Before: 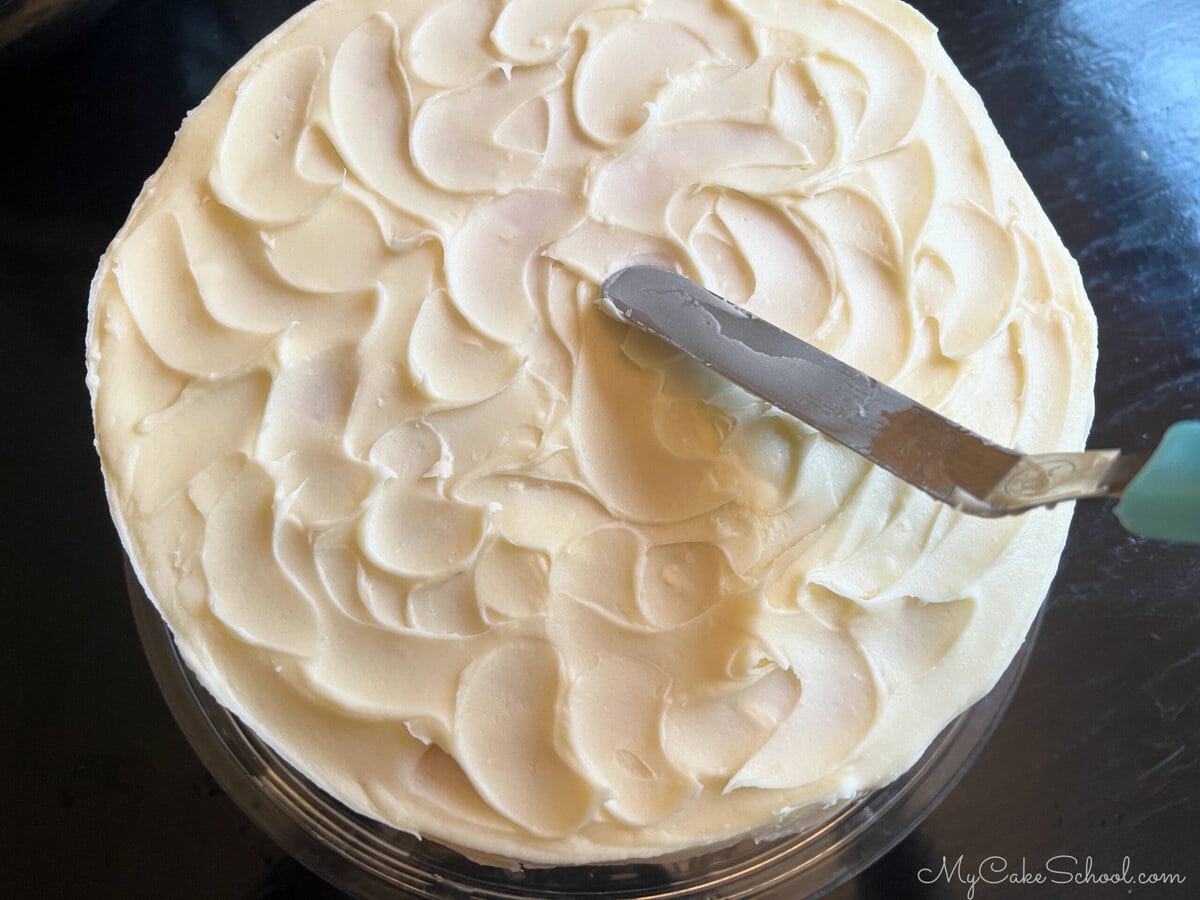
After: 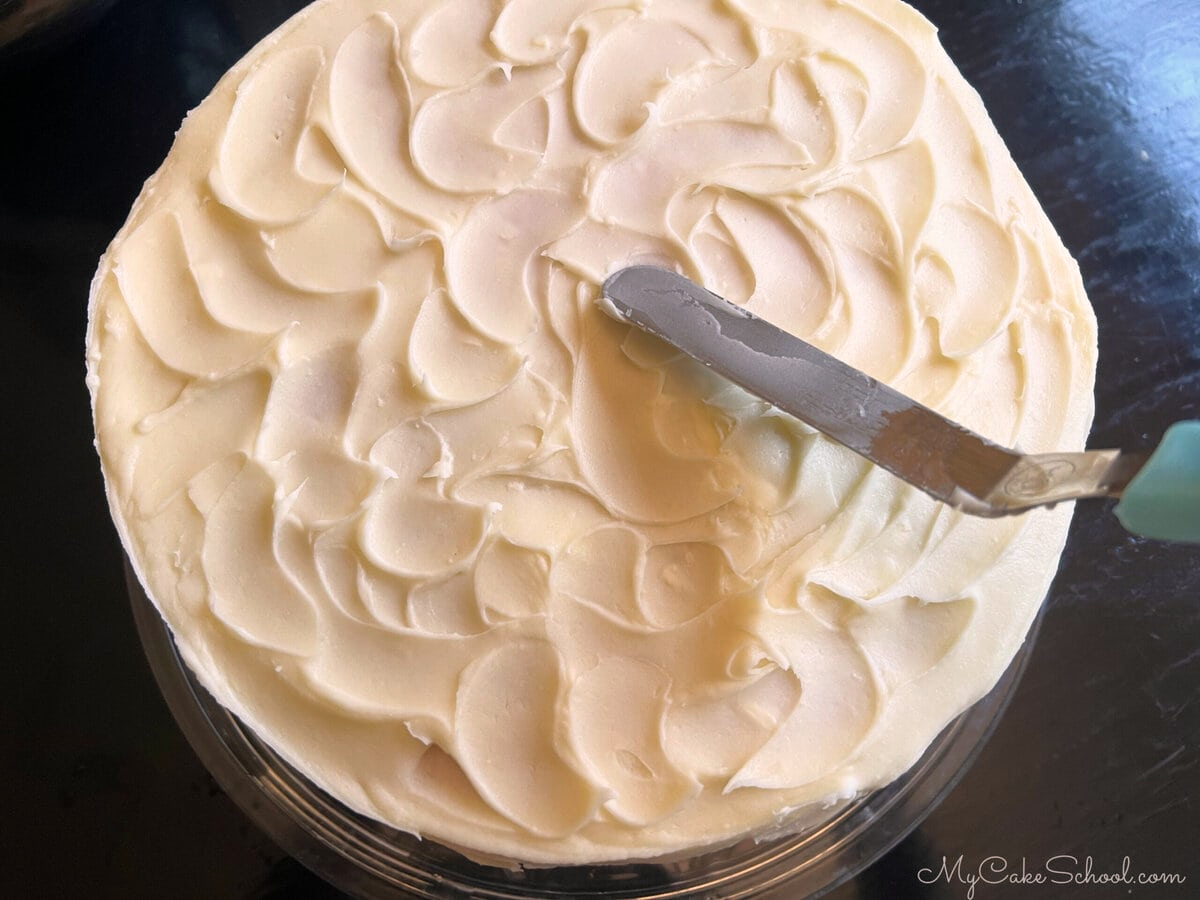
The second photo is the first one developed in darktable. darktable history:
color correction: highlights a* 5.98, highlights b* 4.78
